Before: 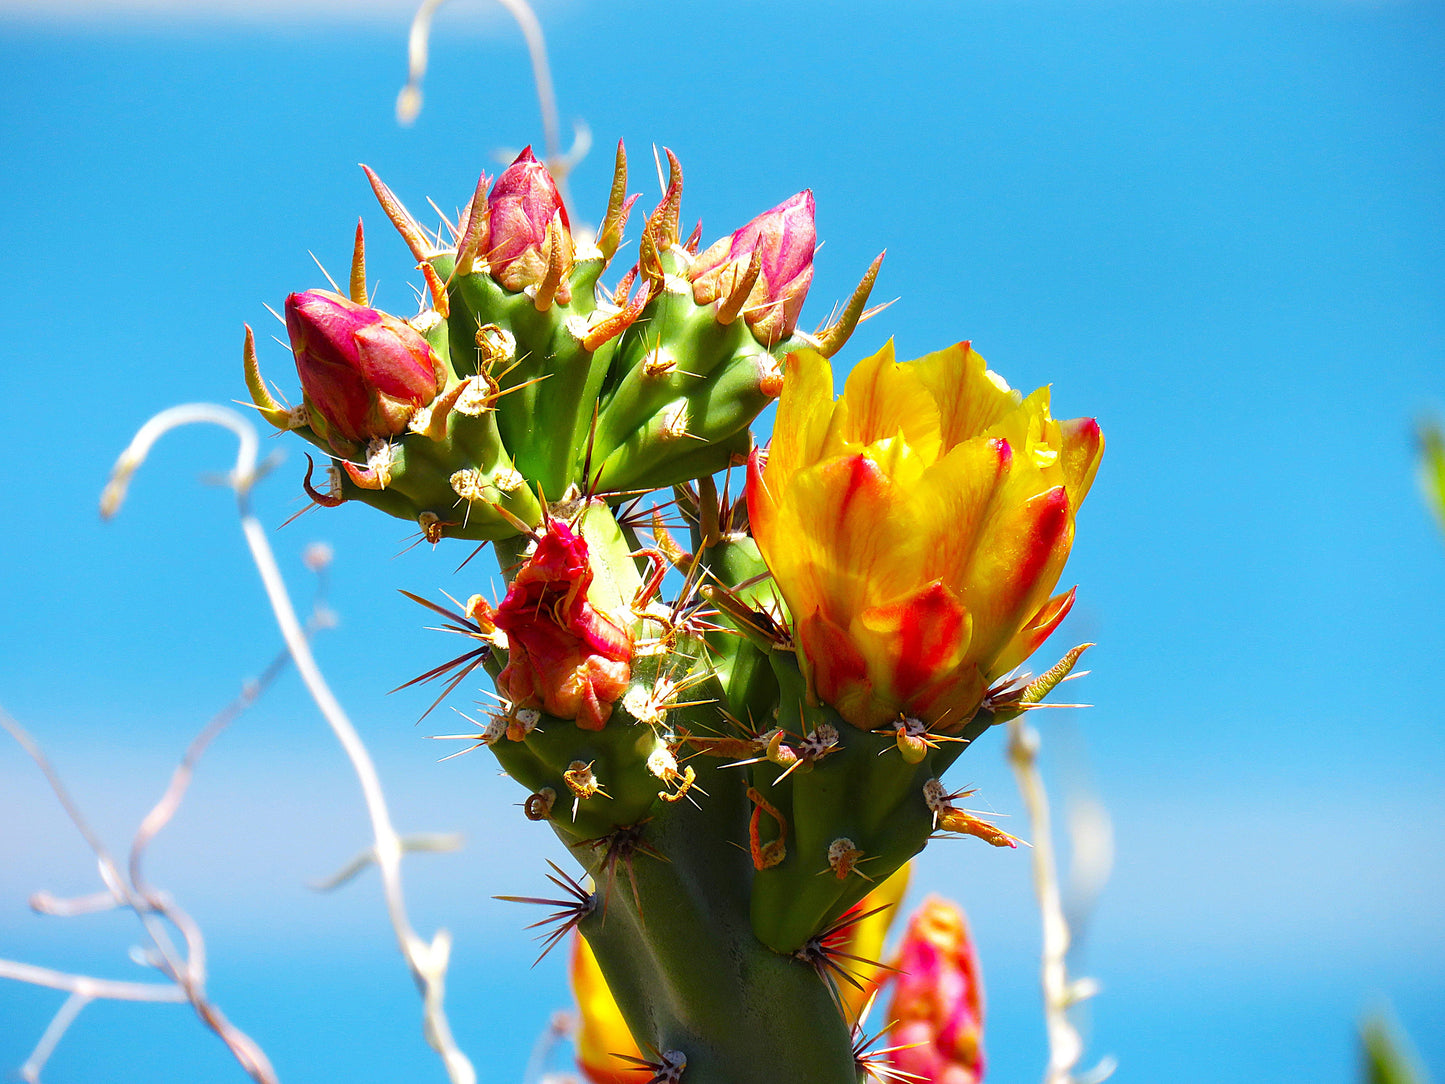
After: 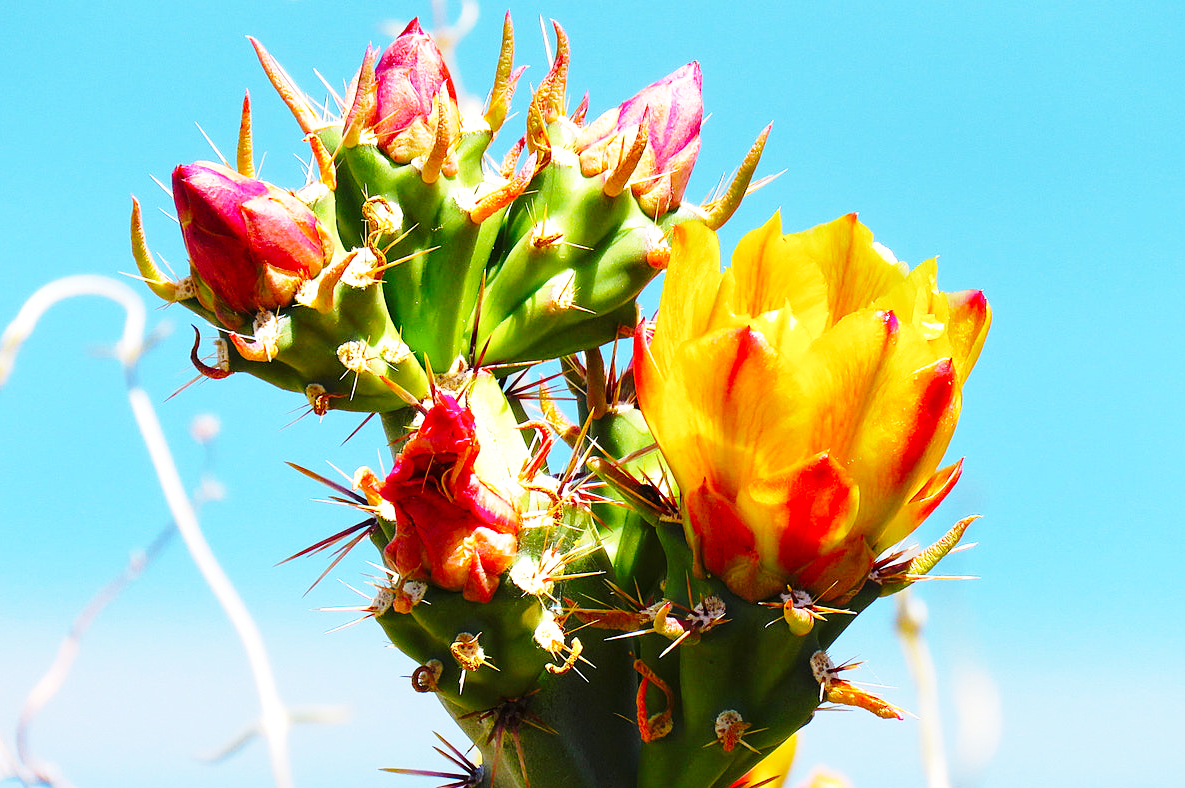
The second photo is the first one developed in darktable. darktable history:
crop: left 7.856%, top 11.836%, right 10.12%, bottom 15.387%
base curve: curves: ch0 [(0, 0) (0.028, 0.03) (0.121, 0.232) (0.46, 0.748) (0.859, 0.968) (1, 1)], preserve colors none
